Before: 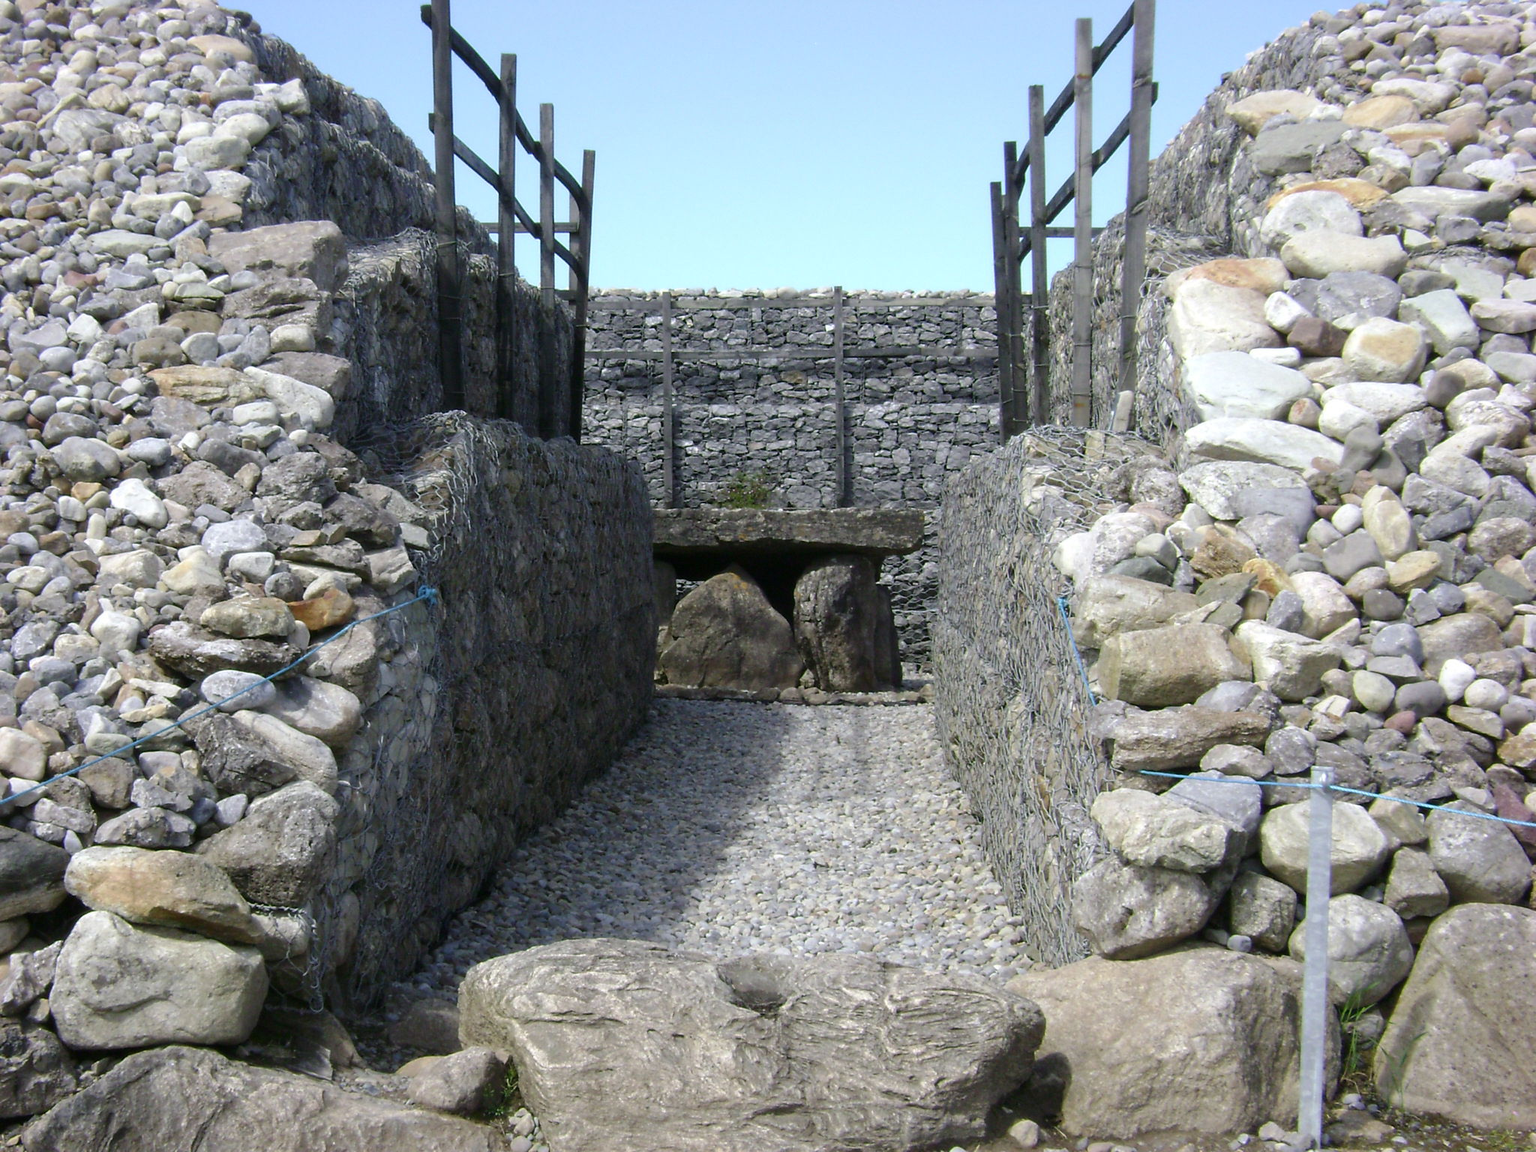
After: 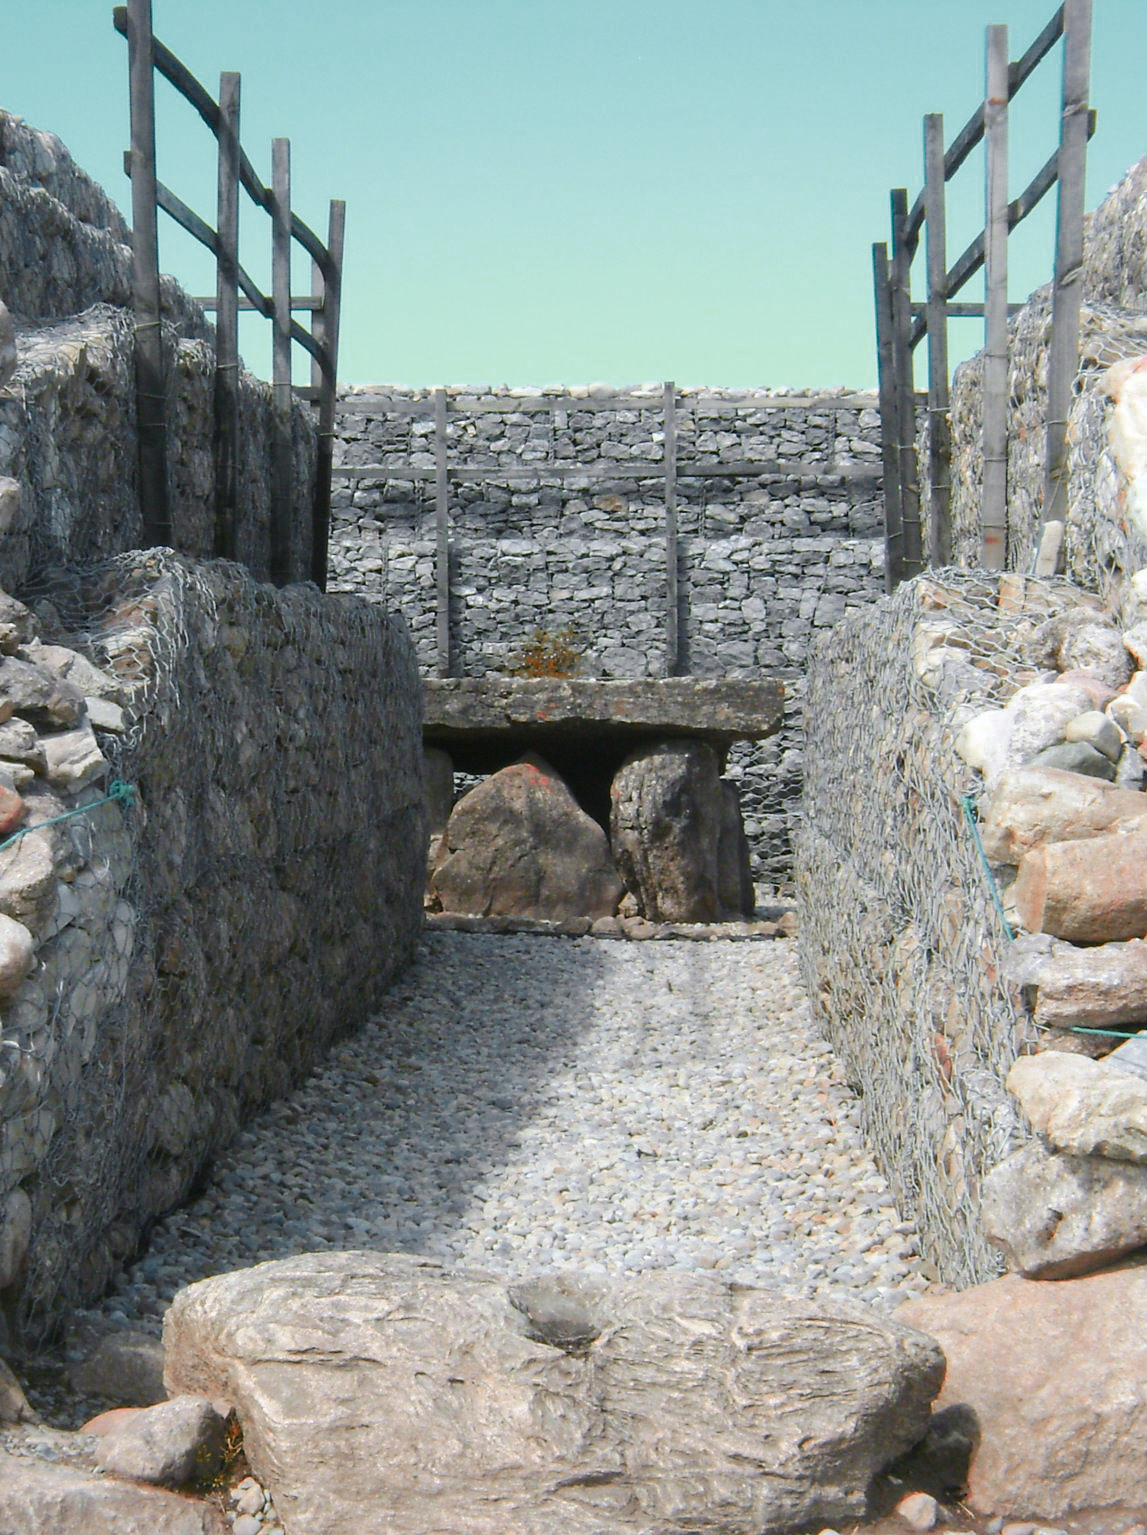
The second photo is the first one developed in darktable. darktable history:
crop: left 21.898%, right 22.059%, bottom 0.015%
contrast brightness saturation: contrast 0.142, brightness 0.217
color zones: curves: ch0 [(0.826, 0.353)]; ch1 [(0.242, 0.647) (0.889, 0.342)]; ch2 [(0.246, 0.089) (0.969, 0.068)]
